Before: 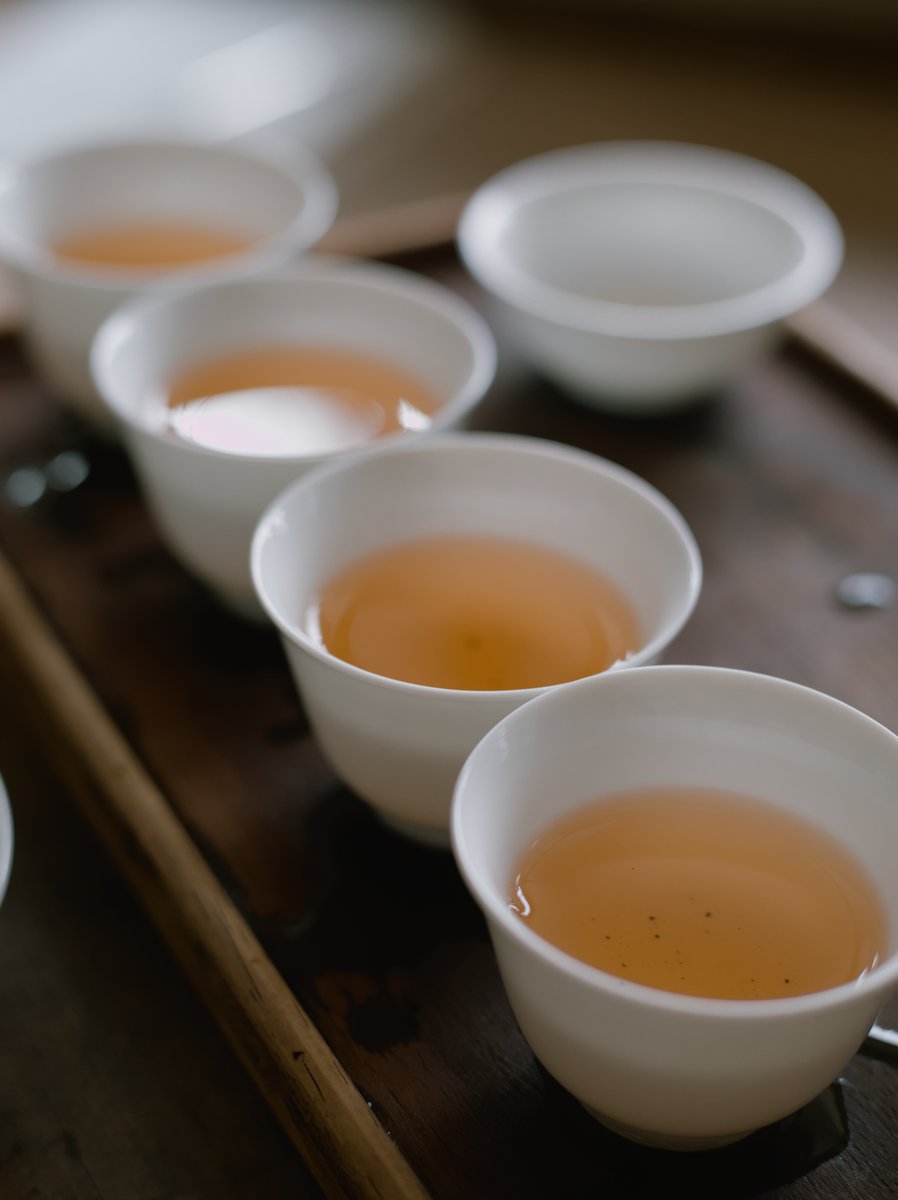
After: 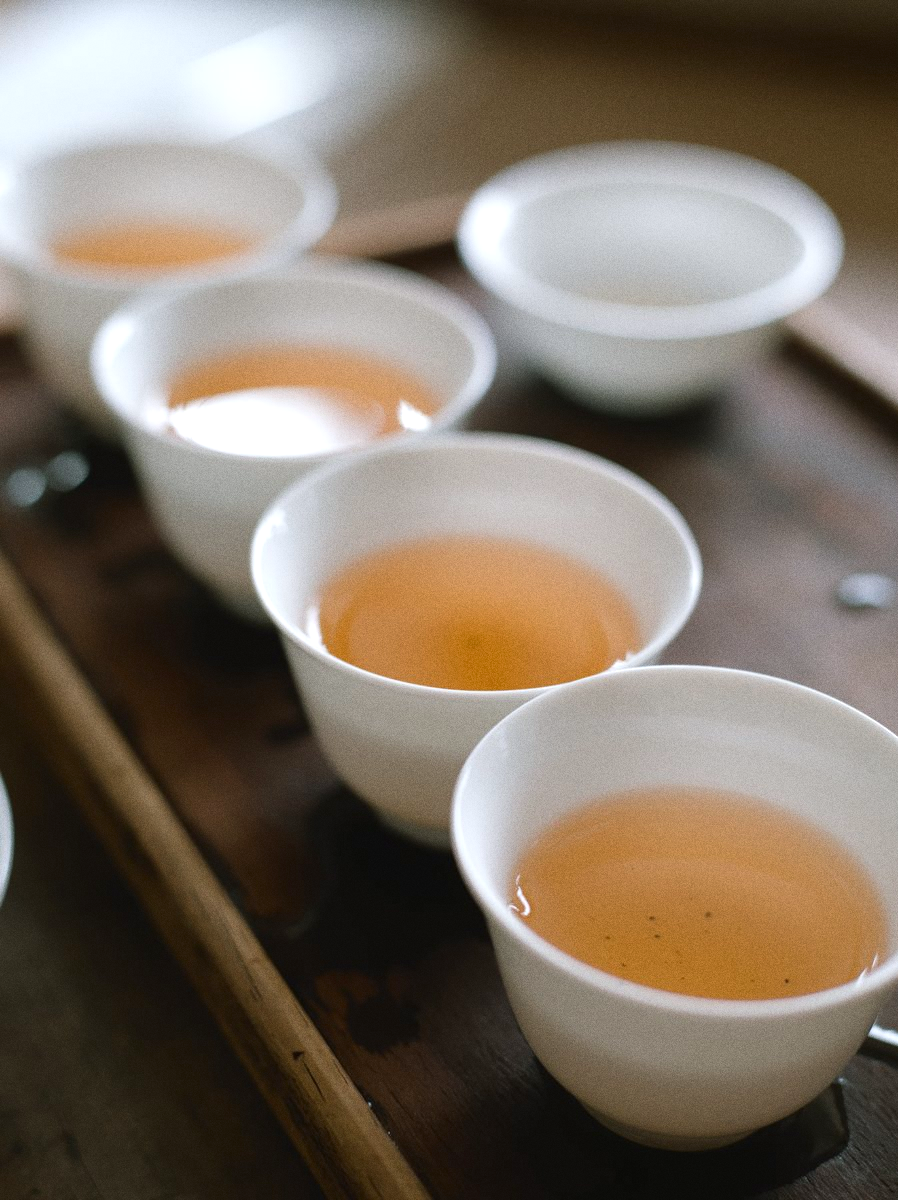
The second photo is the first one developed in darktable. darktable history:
white balance: red 0.986, blue 1.01
grain: coarseness 0.09 ISO
exposure: black level correction 0, exposure 0.7 EV, compensate exposure bias true, compensate highlight preservation false
